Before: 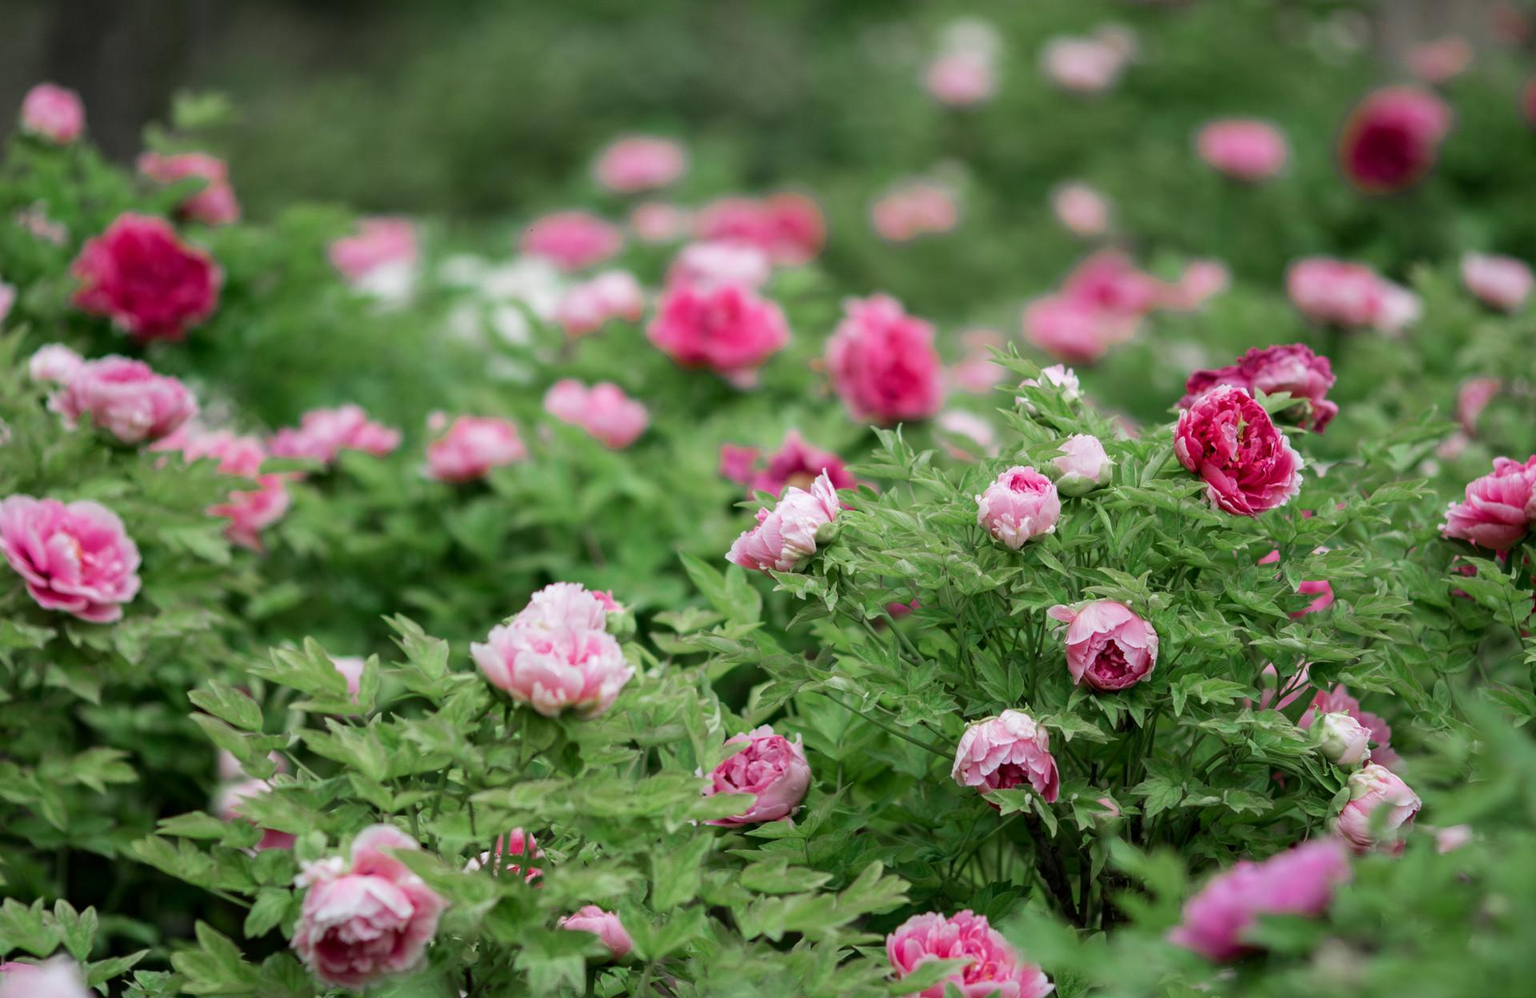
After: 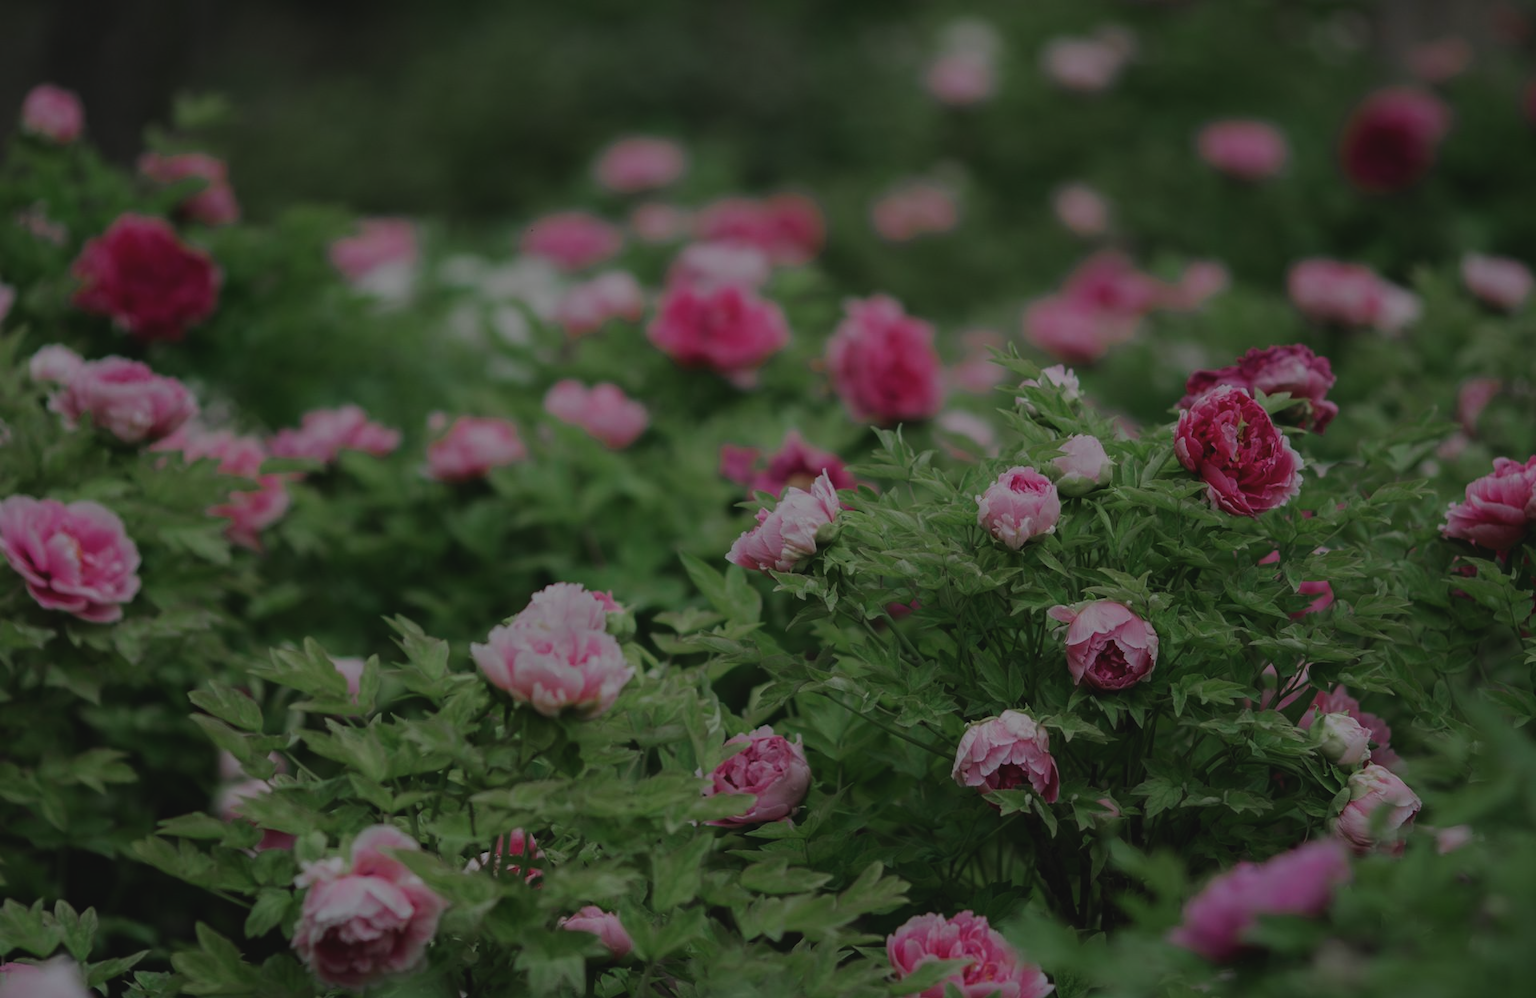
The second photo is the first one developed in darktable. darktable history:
exposure: black level correction -0.021, exposure -0.033 EV, compensate highlight preservation false
tone equalizer: -8 EV -1.96 EV, -7 EV -1.99 EV, -6 EV -1.98 EV, -5 EV -1.97 EV, -4 EV -1.99 EV, -3 EV -1.99 EV, -2 EV -2 EV, -1 EV -1.63 EV, +0 EV -1.97 EV
